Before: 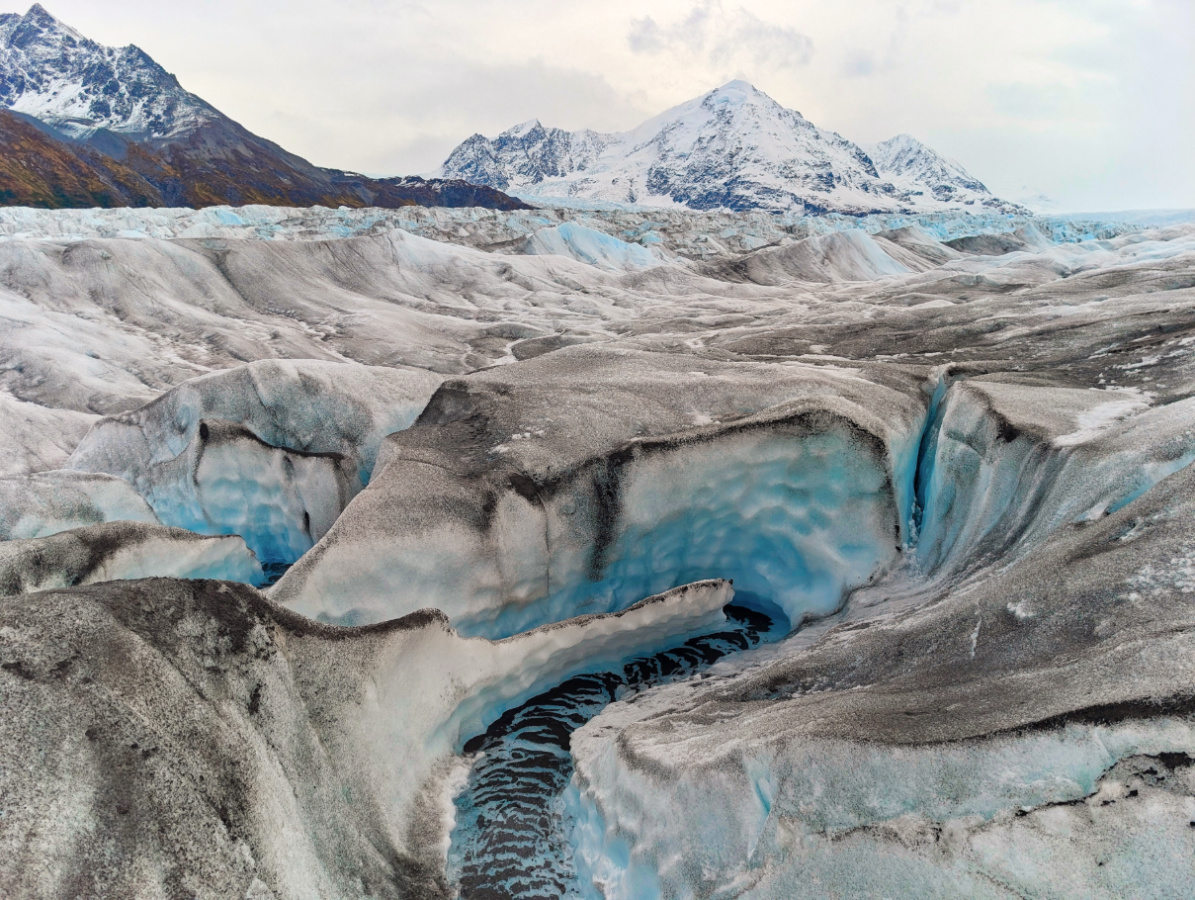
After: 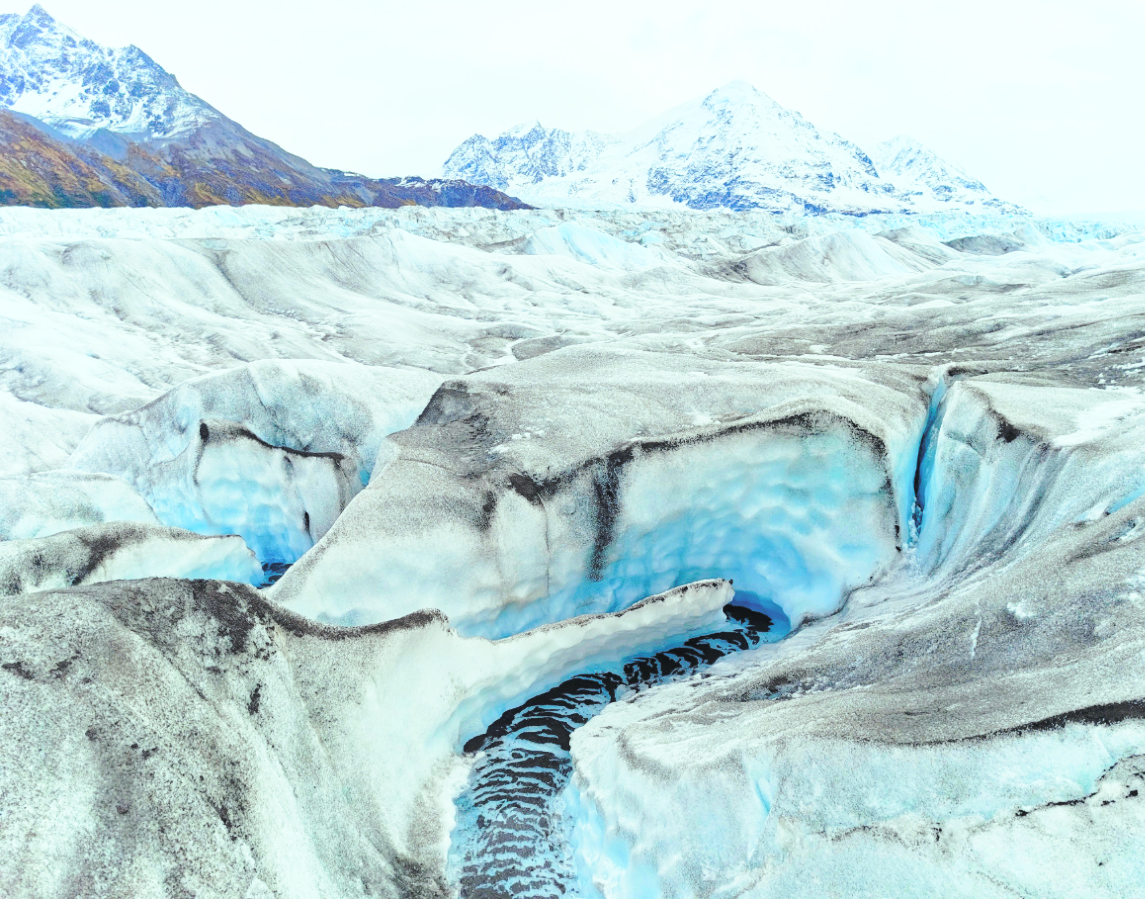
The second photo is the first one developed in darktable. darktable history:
base curve: curves: ch0 [(0, 0) (0.028, 0.03) (0.121, 0.232) (0.46, 0.748) (0.859, 0.968) (1, 1)], preserve colors none
contrast brightness saturation: brightness 0.28
crop: right 4.126%, bottom 0.031%
color balance: mode lift, gamma, gain (sRGB), lift [0.997, 0.979, 1.021, 1.011], gamma [1, 1.084, 0.916, 0.998], gain [1, 0.87, 1.13, 1.101], contrast 4.55%, contrast fulcrum 38.24%, output saturation 104.09%
